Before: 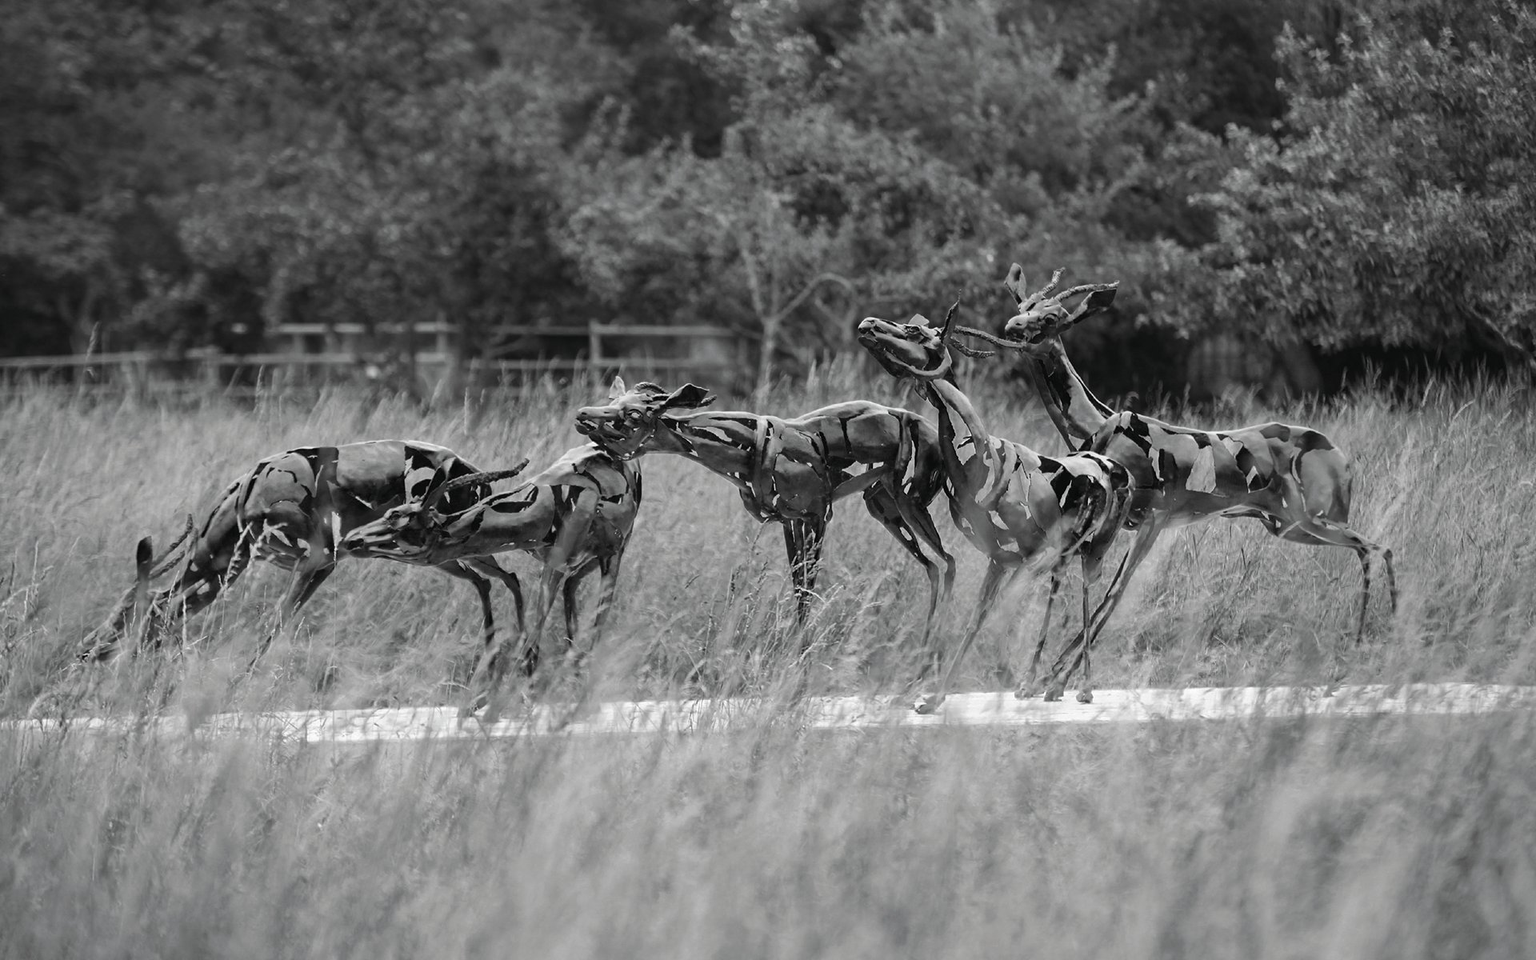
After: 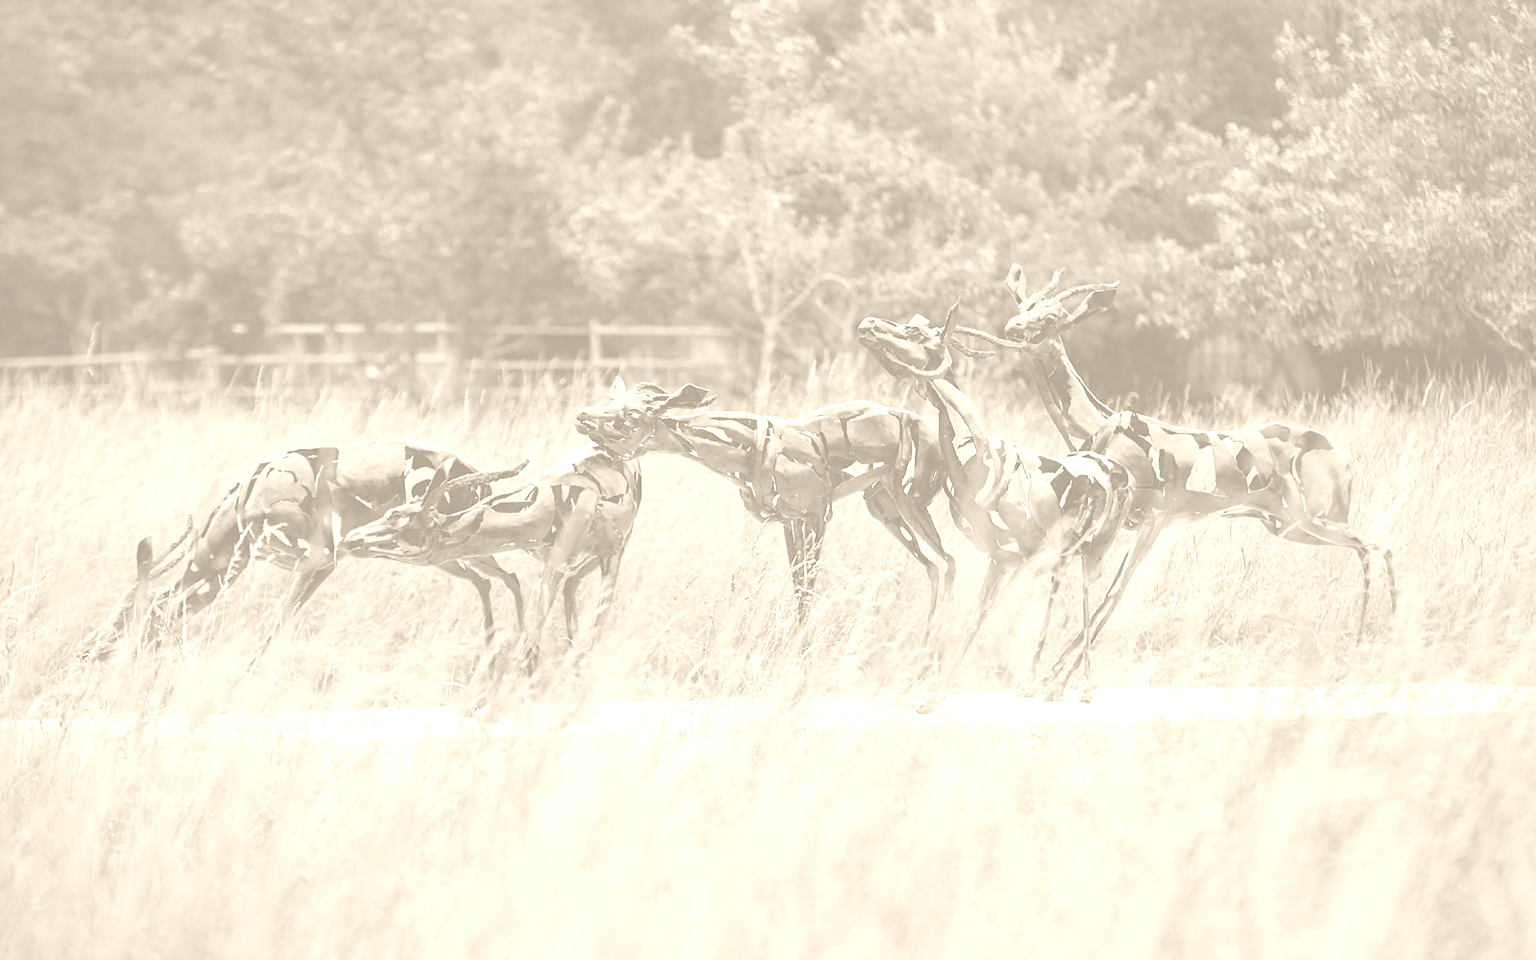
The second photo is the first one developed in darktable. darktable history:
sharpen: amount 0.2
colorize: hue 36°, saturation 71%, lightness 80.79%
